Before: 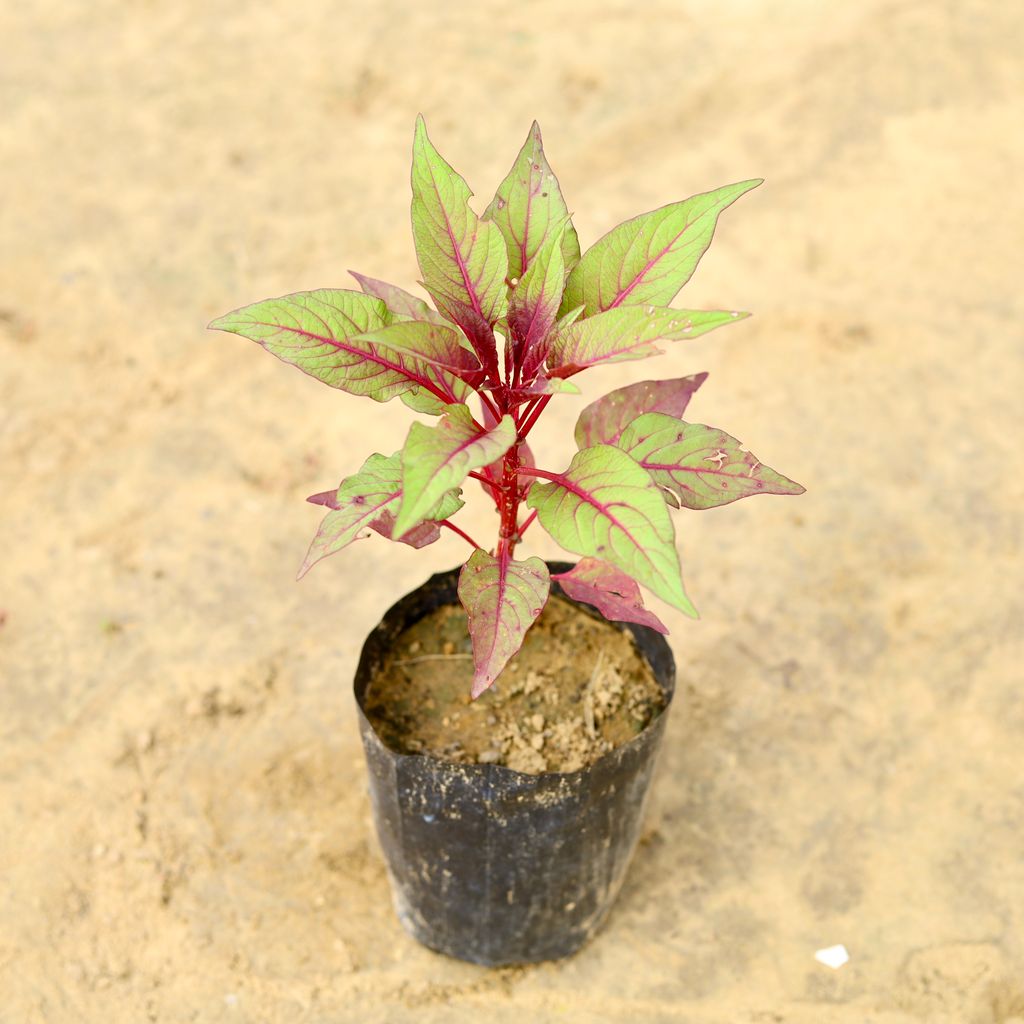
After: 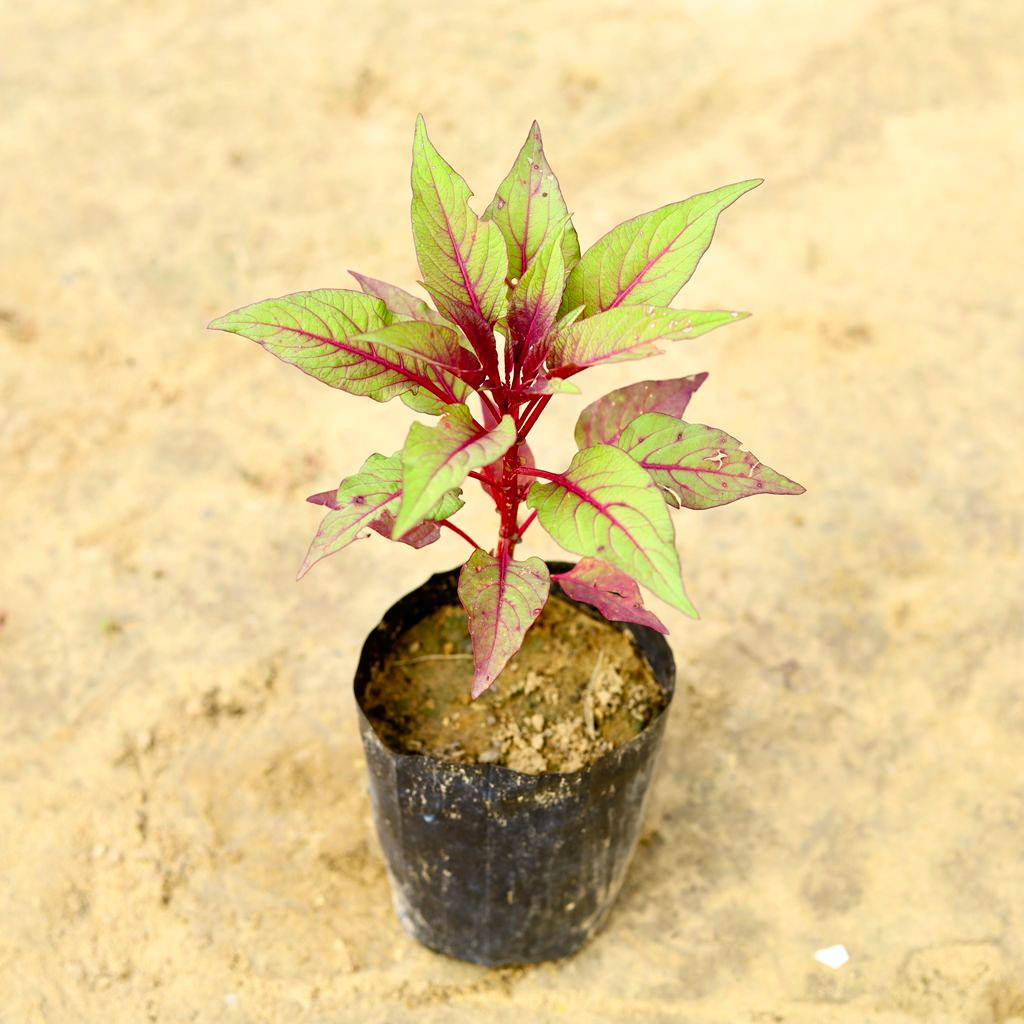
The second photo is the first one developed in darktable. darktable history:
white balance: red 0.982, blue 1.018
shadows and highlights: shadows 43.06, highlights 6.94
tone curve: curves: ch0 [(0, 0) (0.003, 0) (0.011, 0.001) (0.025, 0.003) (0.044, 0.006) (0.069, 0.009) (0.1, 0.013) (0.136, 0.032) (0.177, 0.067) (0.224, 0.121) (0.277, 0.185) (0.335, 0.255) (0.399, 0.333) (0.468, 0.417) (0.543, 0.508) (0.623, 0.606) (0.709, 0.71) (0.801, 0.819) (0.898, 0.926) (1, 1)], preserve colors none
